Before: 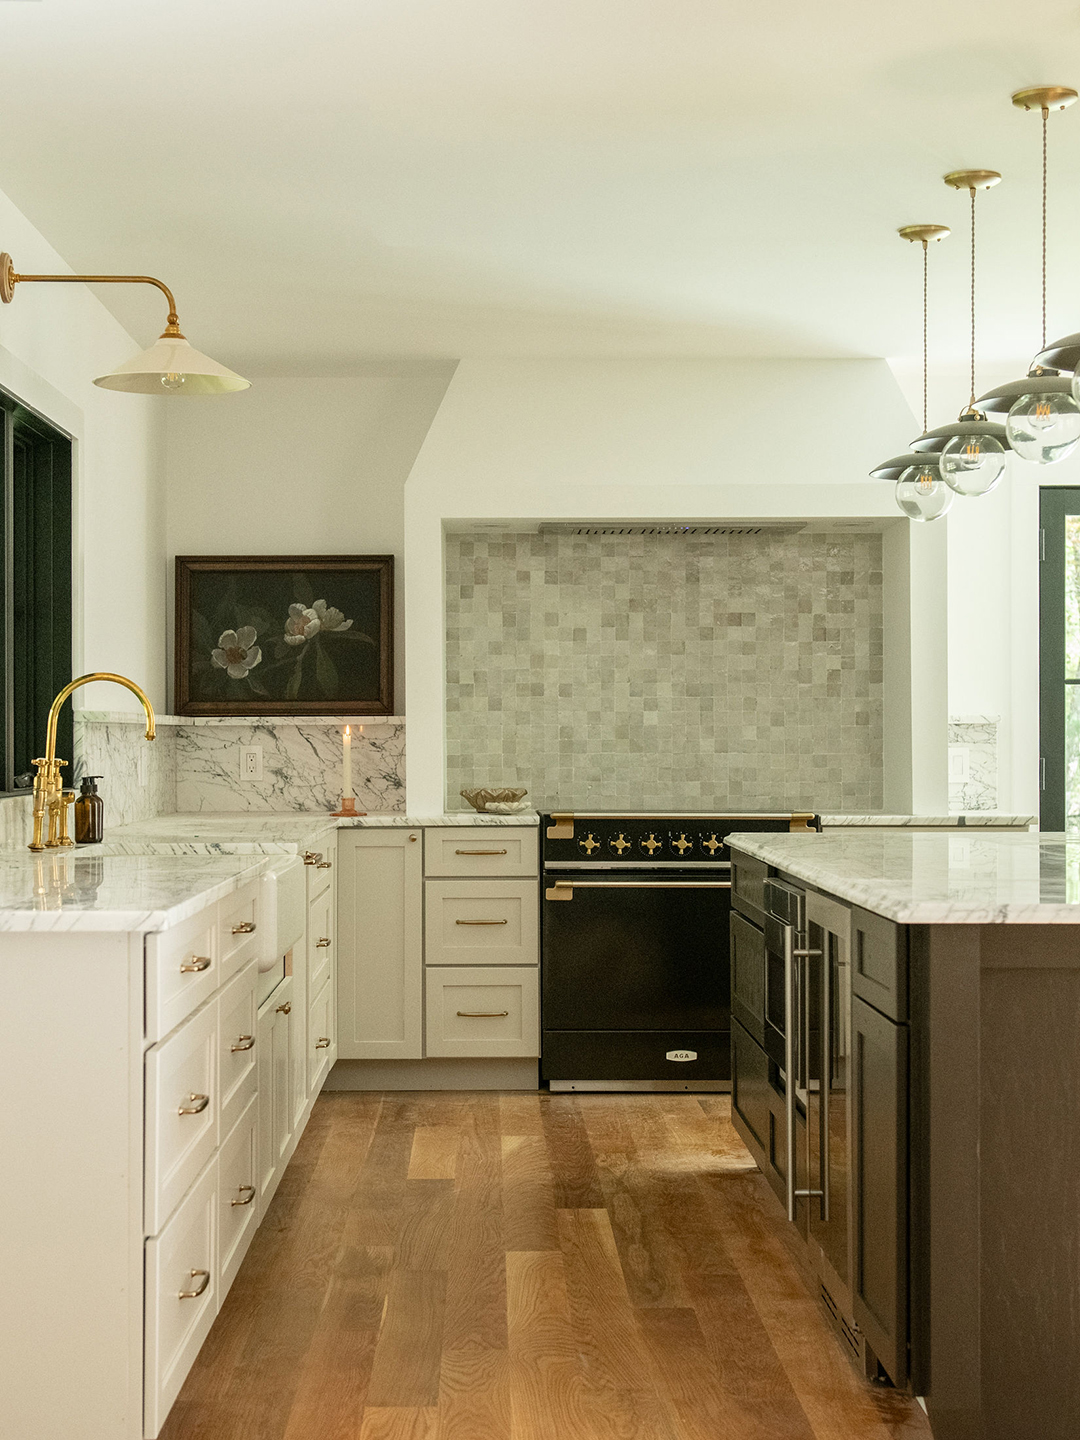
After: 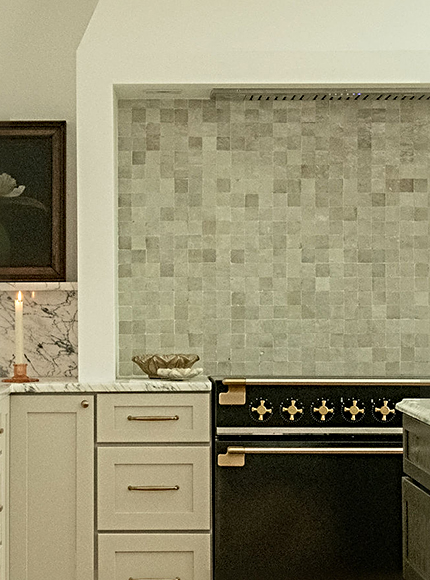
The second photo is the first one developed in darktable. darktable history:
crop: left 30.404%, top 30.207%, right 29.773%, bottom 29.467%
sharpen: radius 3.954
